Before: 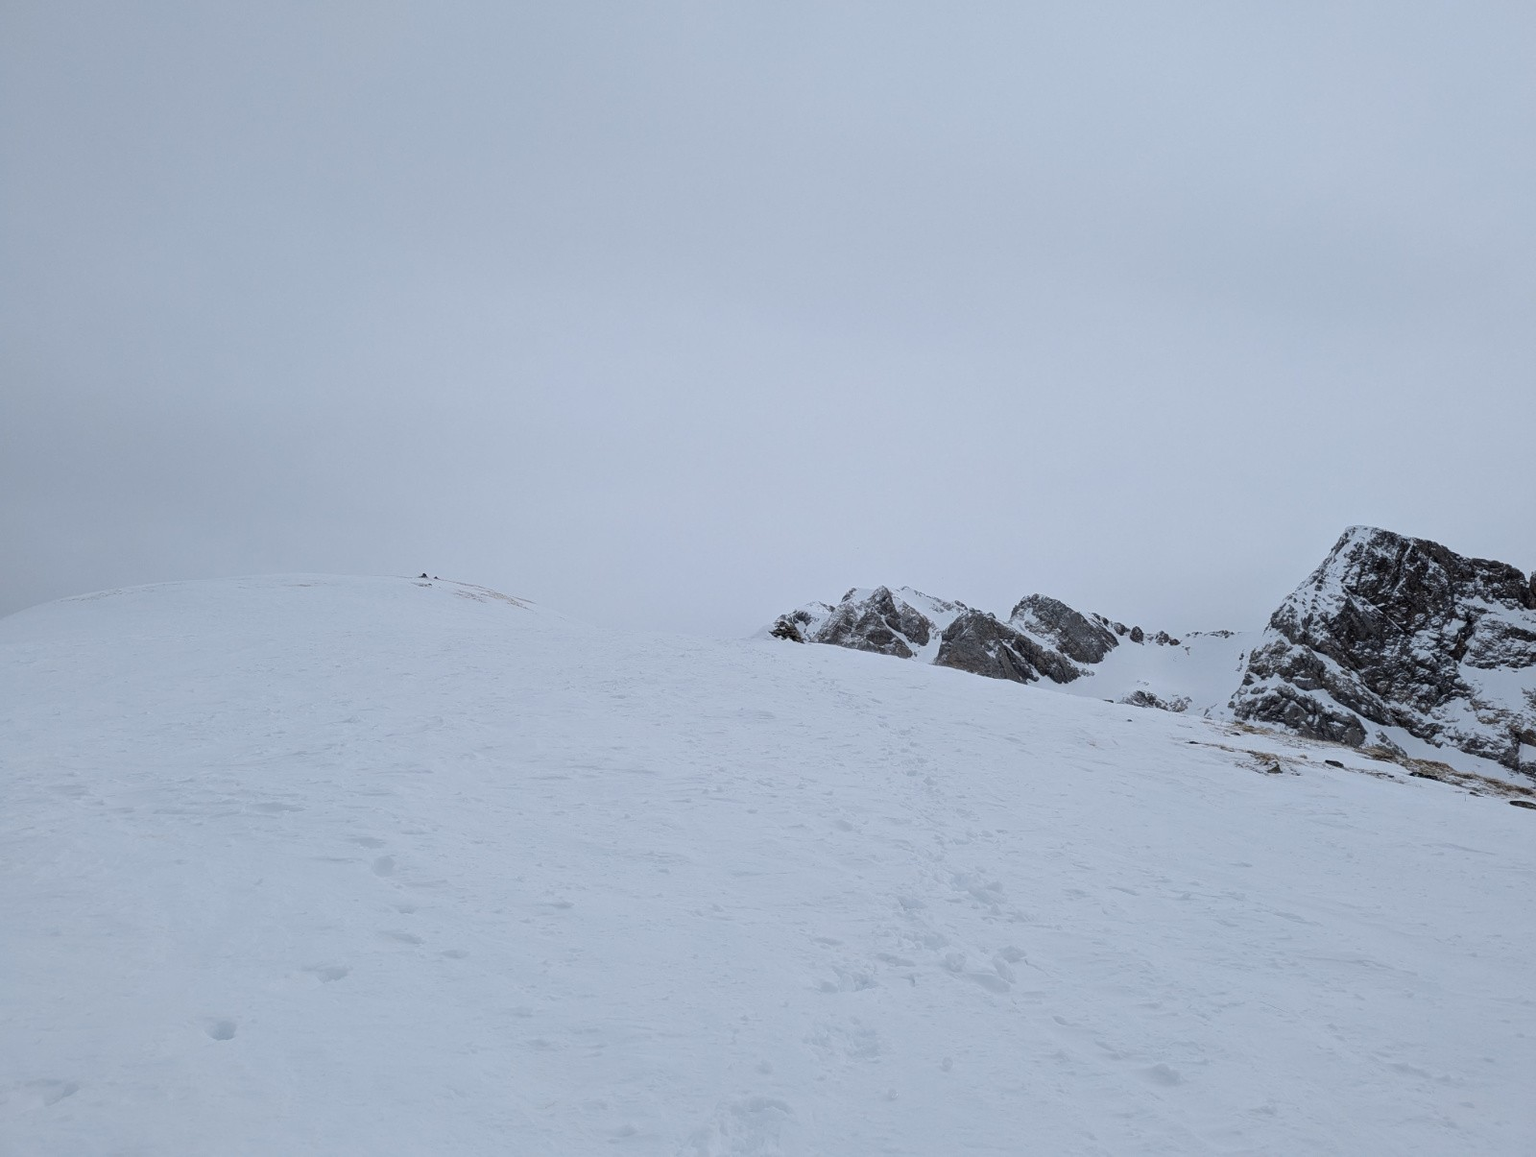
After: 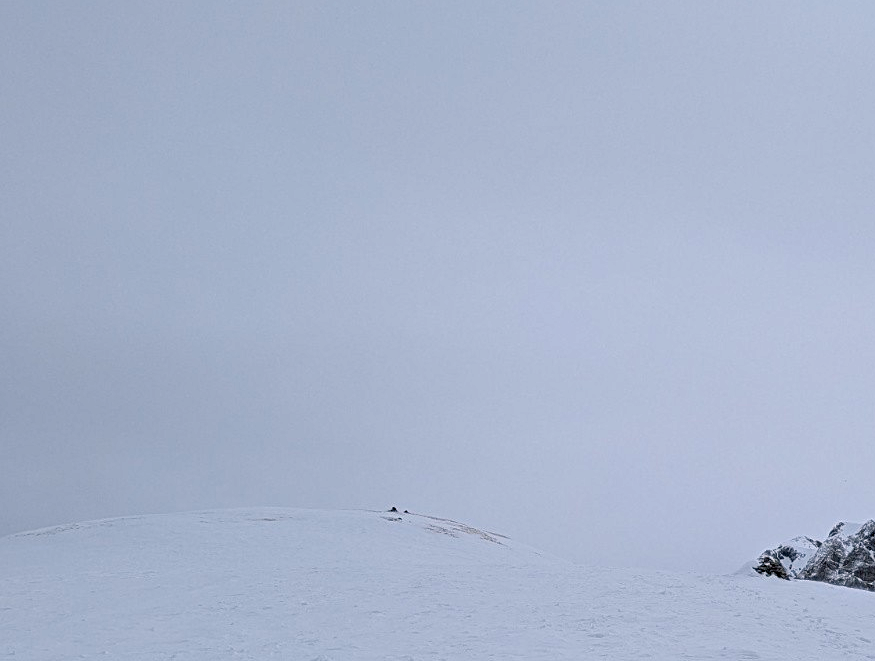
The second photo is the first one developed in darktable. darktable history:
contrast equalizer: y [[0.5, 0.5, 0.5, 0.539, 0.64, 0.611], [0.5 ×6], [0.5 ×6], [0 ×6], [0 ×6]]
color balance rgb: shadows lift › chroma 2%, shadows lift › hue 217.2°, power › hue 60°, highlights gain › chroma 1%, highlights gain › hue 69.6°, global offset › luminance -0.5%, perceptual saturation grading › global saturation 15%, global vibrance 15%
white balance: red 1.004, blue 1.024
crop and rotate: left 3.047%, top 7.509%, right 42.236%, bottom 37.598%
